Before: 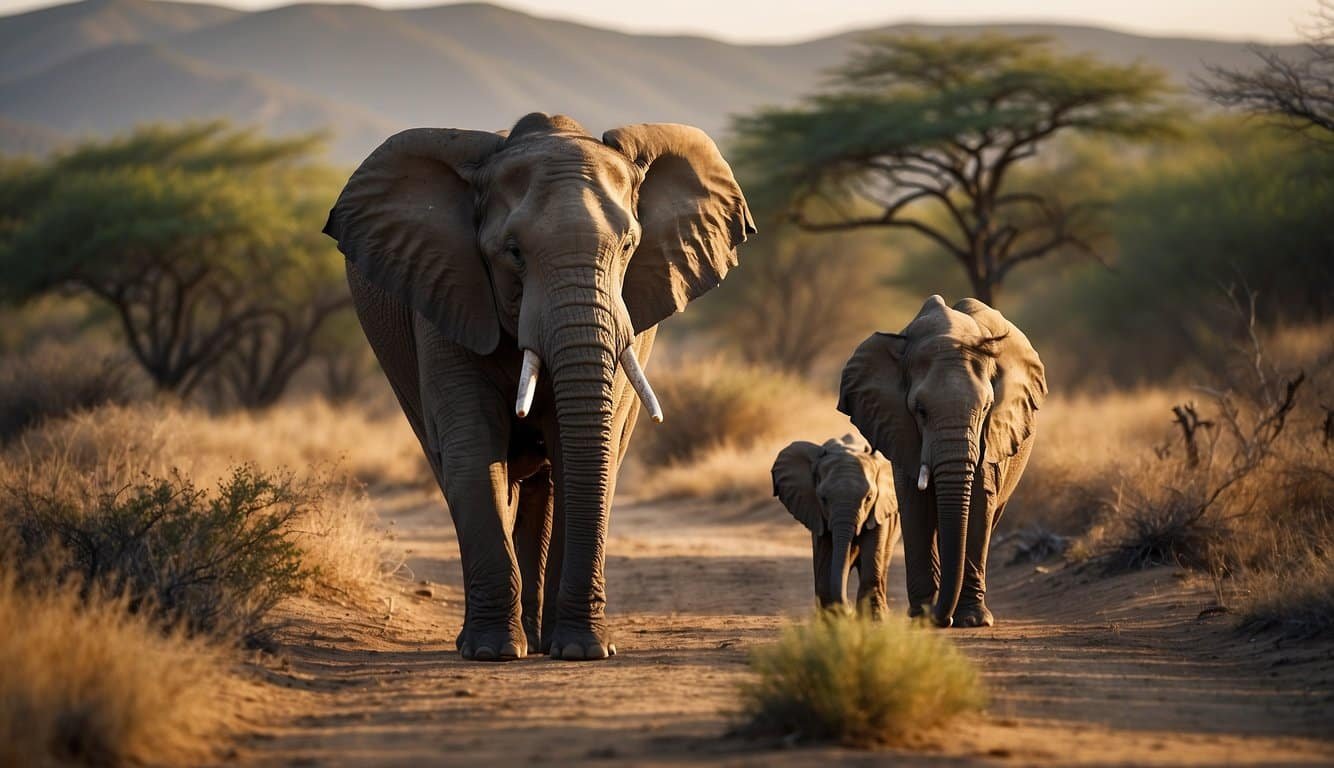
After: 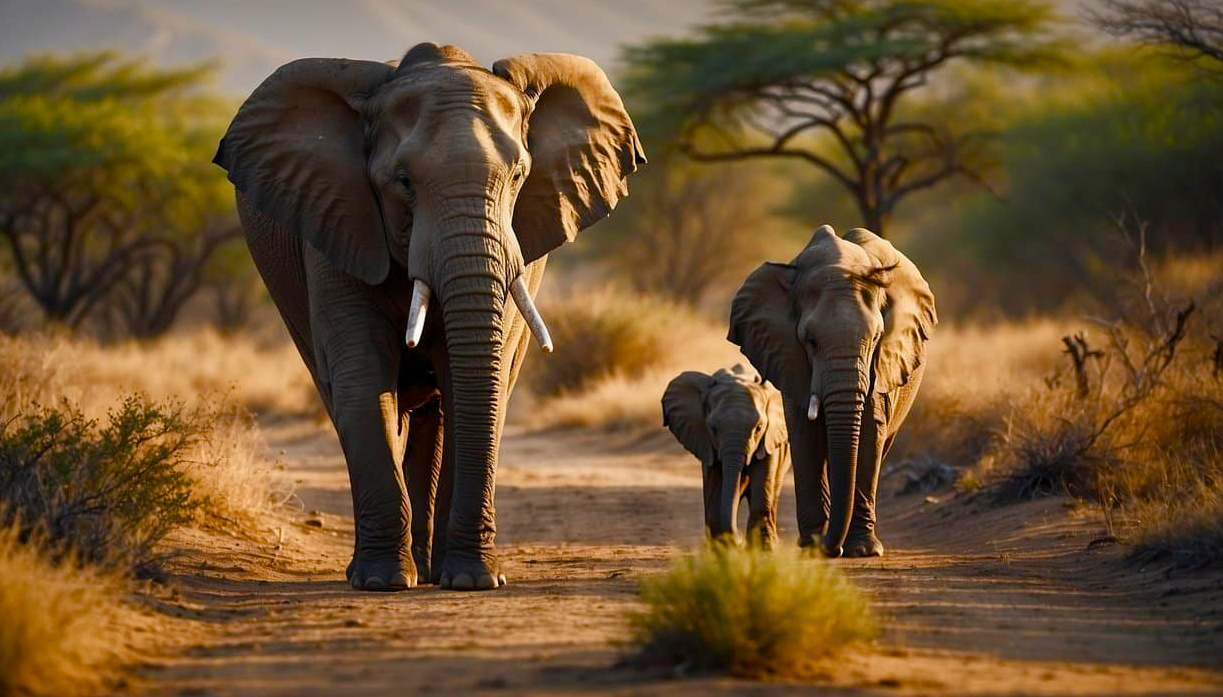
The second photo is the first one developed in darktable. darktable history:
crop and rotate: left 8.262%, top 9.226%
color balance rgb: perceptual saturation grading › global saturation 20%, perceptual saturation grading › highlights -25%, perceptual saturation grading › shadows 50%
